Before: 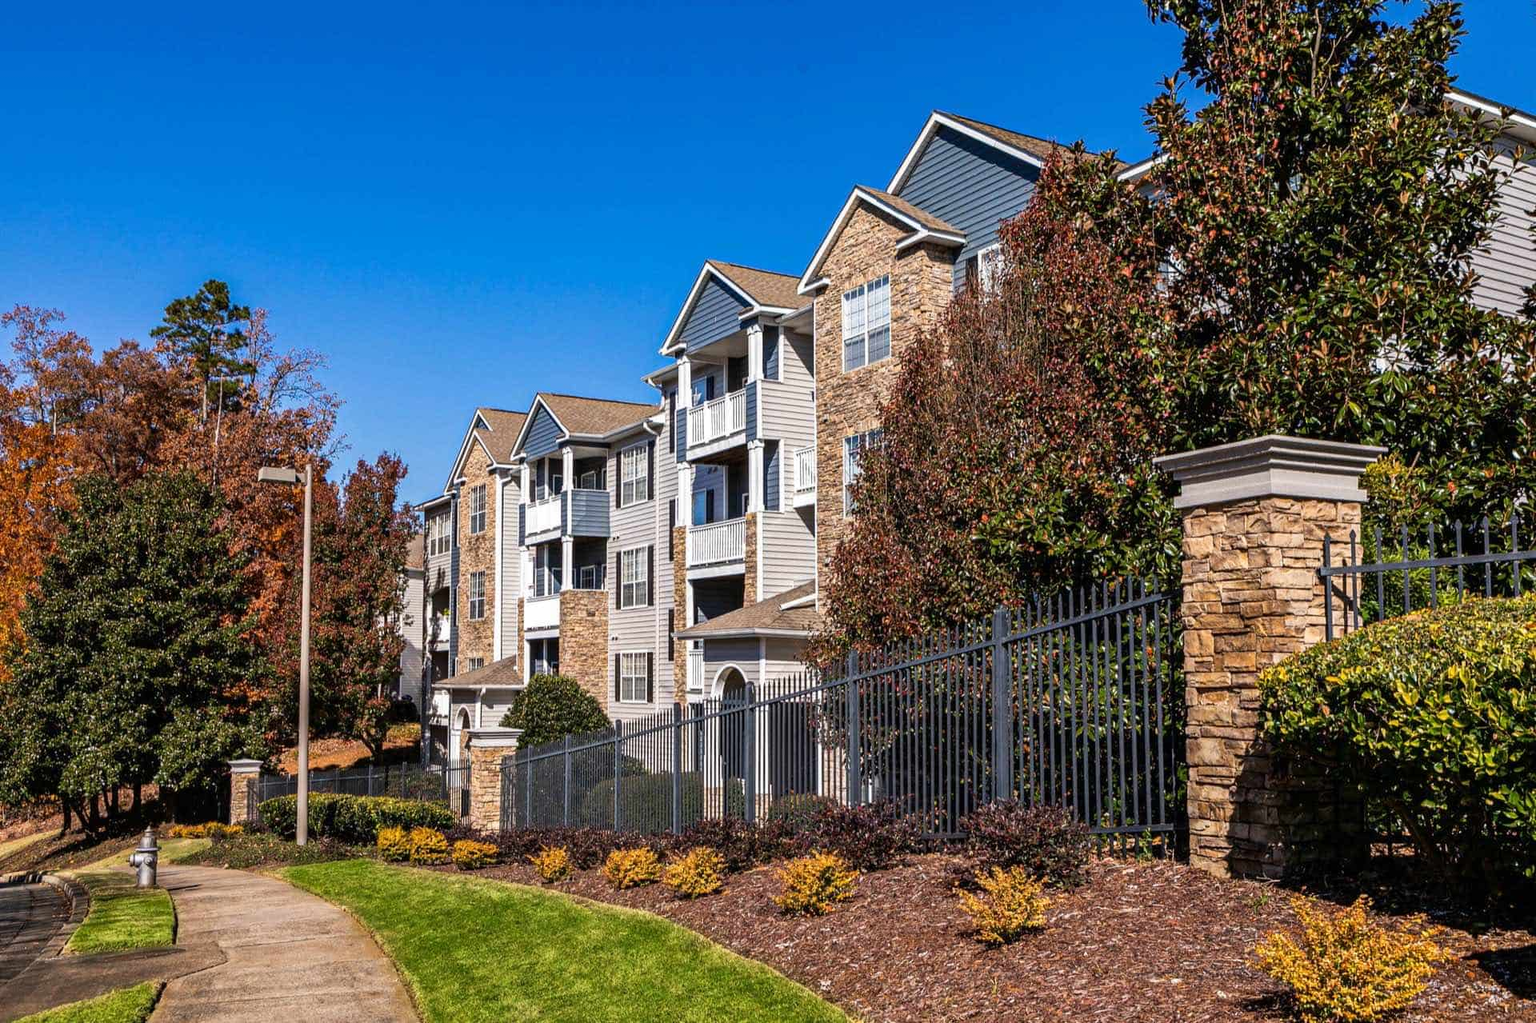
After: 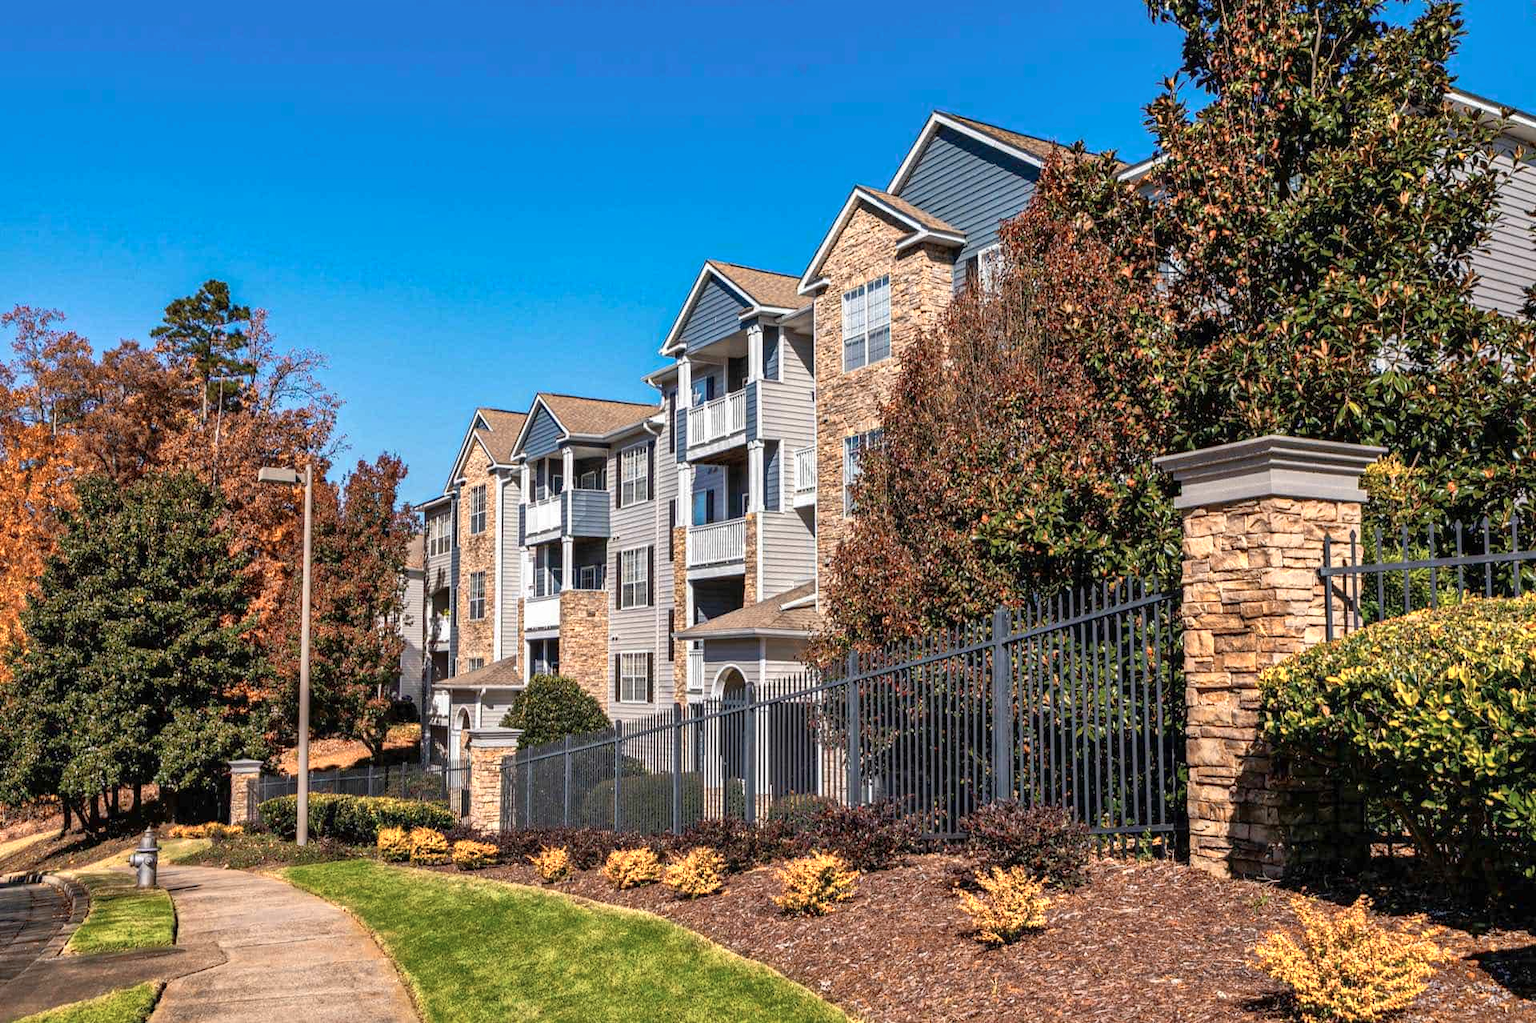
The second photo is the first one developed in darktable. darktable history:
color calibration: illuminant same as pipeline (D50), adaptation XYZ, x 0.345, y 0.358, temperature 5007.12 K, saturation algorithm version 1 (2020)
shadows and highlights: on, module defaults
color zones: curves: ch0 [(0.018, 0.548) (0.197, 0.654) (0.425, 0.447) (0.605, 0.658) (0.732, 0.579)]; ch1 [(0.105, 0.531) (0.224, 0.531) (0.386, 0.39) (0.618, 0.456) (0.732, 0.456) (0.956, 0.421)]; ch2 [(0.039, 0.583) (0.215, 0.465) (0.399, 0.544) (0.465, 0.548) (0.614, 0.447) (0.724, 0.43) (0.882, 0.623) (0.956, 0.632)]
